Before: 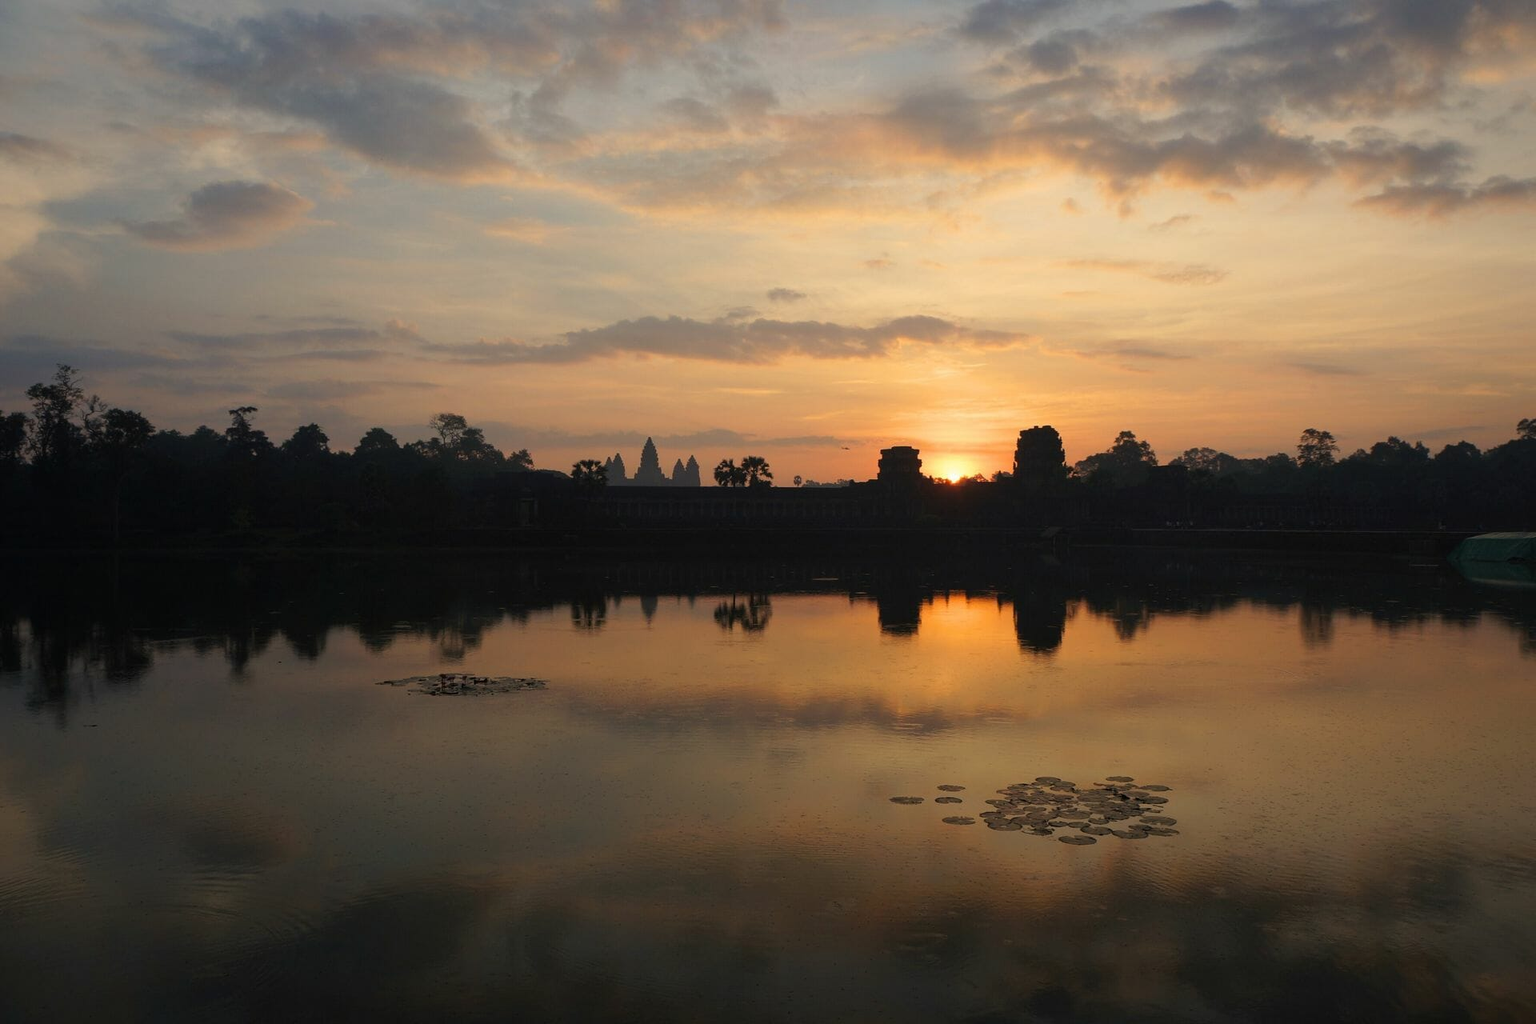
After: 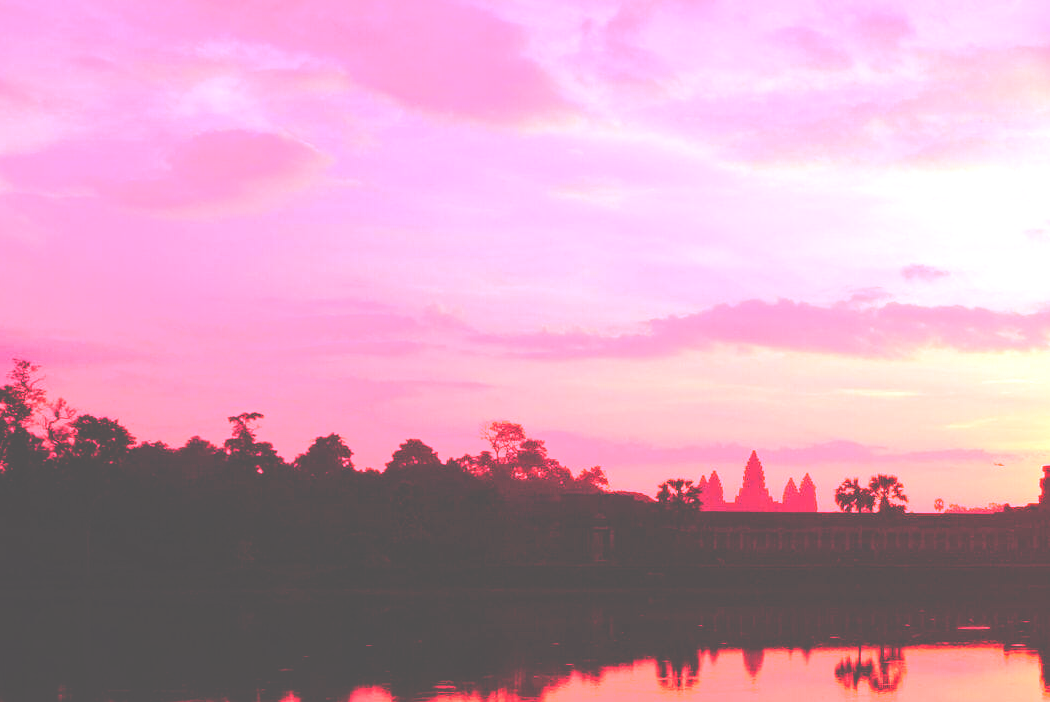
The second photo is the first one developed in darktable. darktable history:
local contrast: highlights 100%, shadows 100%, detail 120%, midtone range 0.2
levels: levels [0, 0.476, 0.951]
crop and rotate: left 3.047%, top 7.509%, right 42.236%, bottom 37.598%
tone curve: curves: ch0 [(0, 0) (0.003, 0.319) (0.011, 0.319) (0.025, 0.319) (0.044, 0.323) (0.069, 0.324) (0.1, 0.328) (0.136, 0.329) (0.177, 0.337) (0.224, 0.351) (0.277, 0.373) (0.335, 0.413) (0.399, 0.458) (0.468, 0.533) (0.543, 0.617) (0.623, 0.71) (0.709, 0.783) (0.801, 0.849) (0.898, 0.911) (1, 1)], preserve colors none
white balance: red 4.26, blue 1.802
